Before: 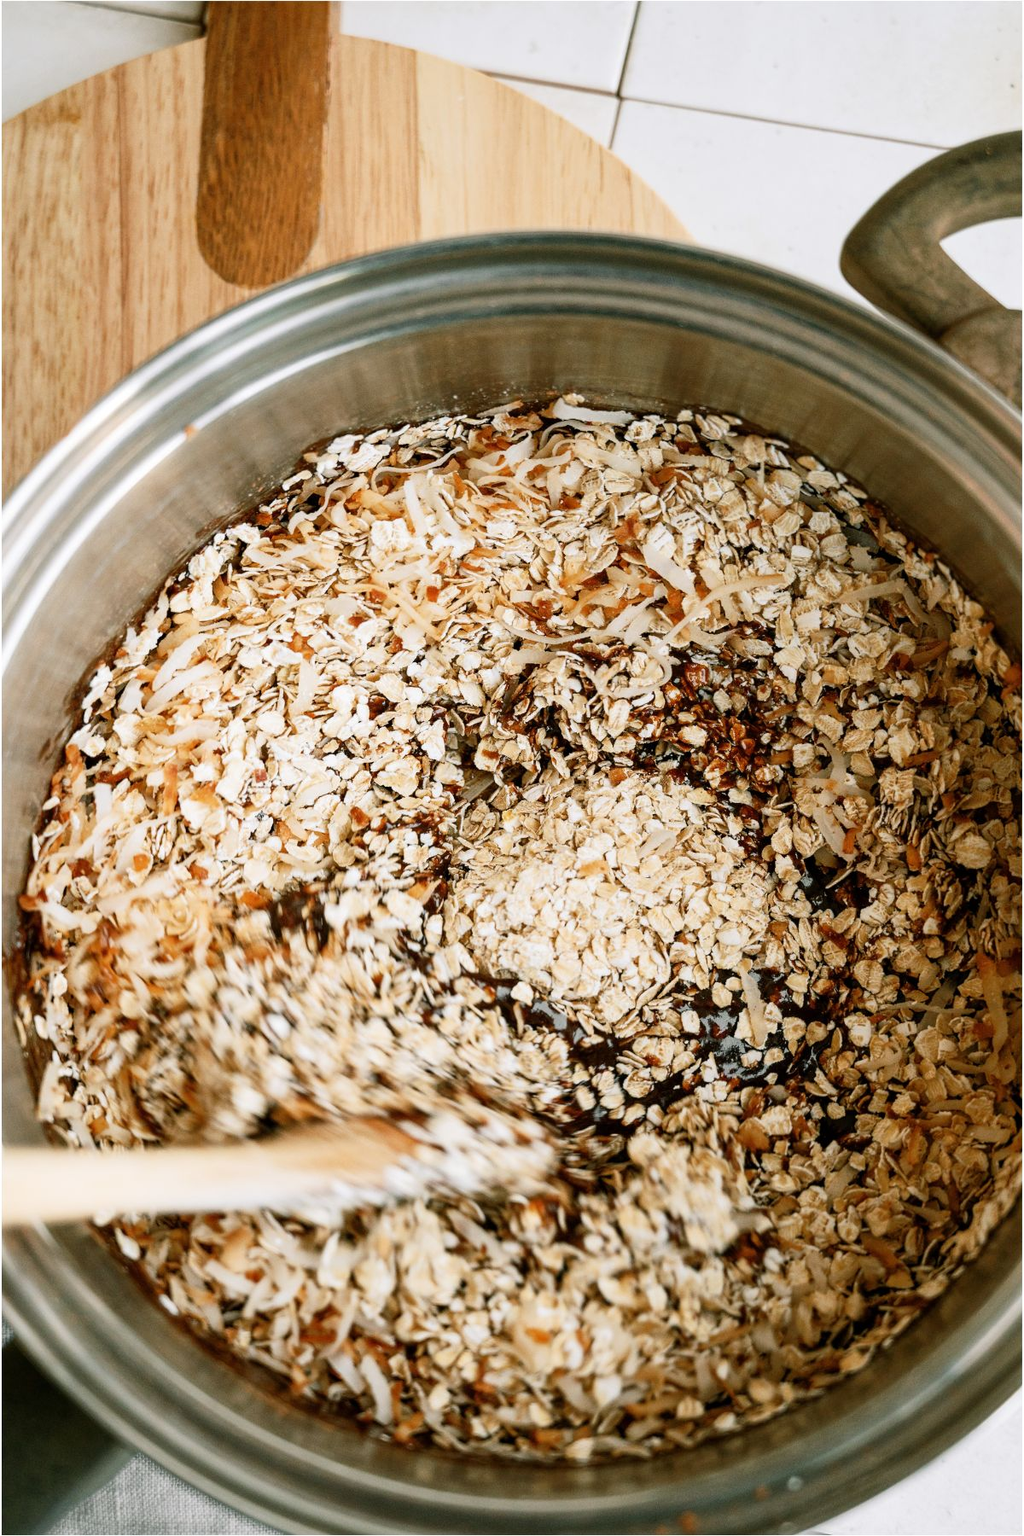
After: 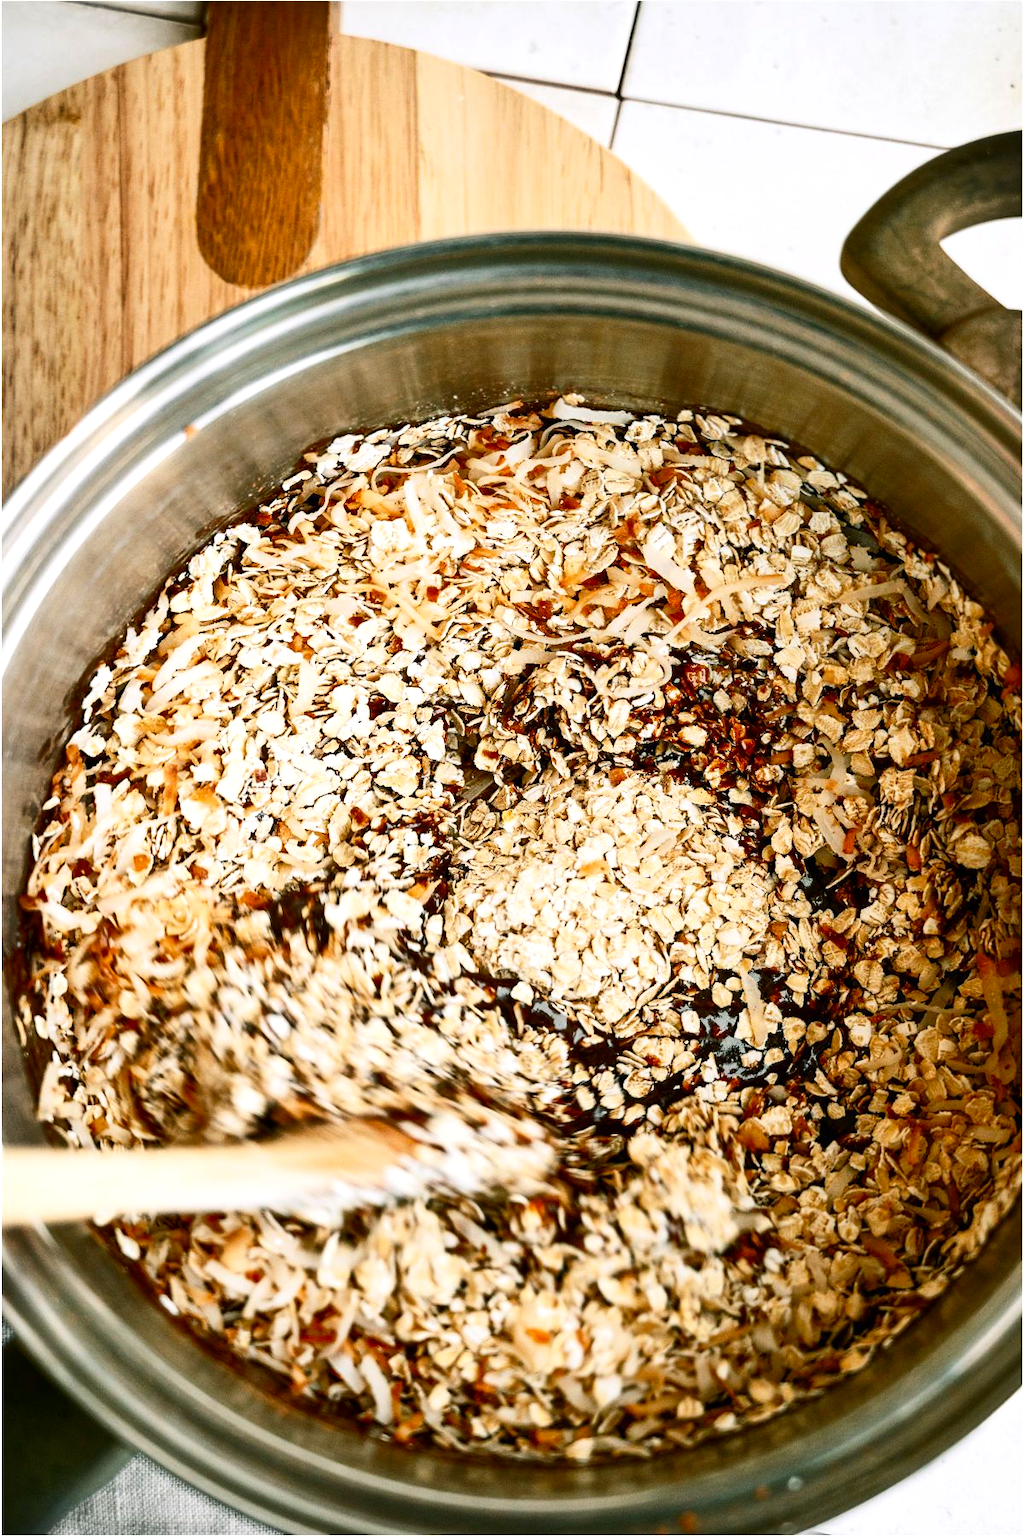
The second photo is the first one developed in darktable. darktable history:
exposure: black level correction 0, exposure 0.3 EV, compensate highlight preservation false
contrast brightness saturation: contrast 0.18, saturation 0.3
shadows and highlights: highlights color adjustment 0%, soften with gaussian
